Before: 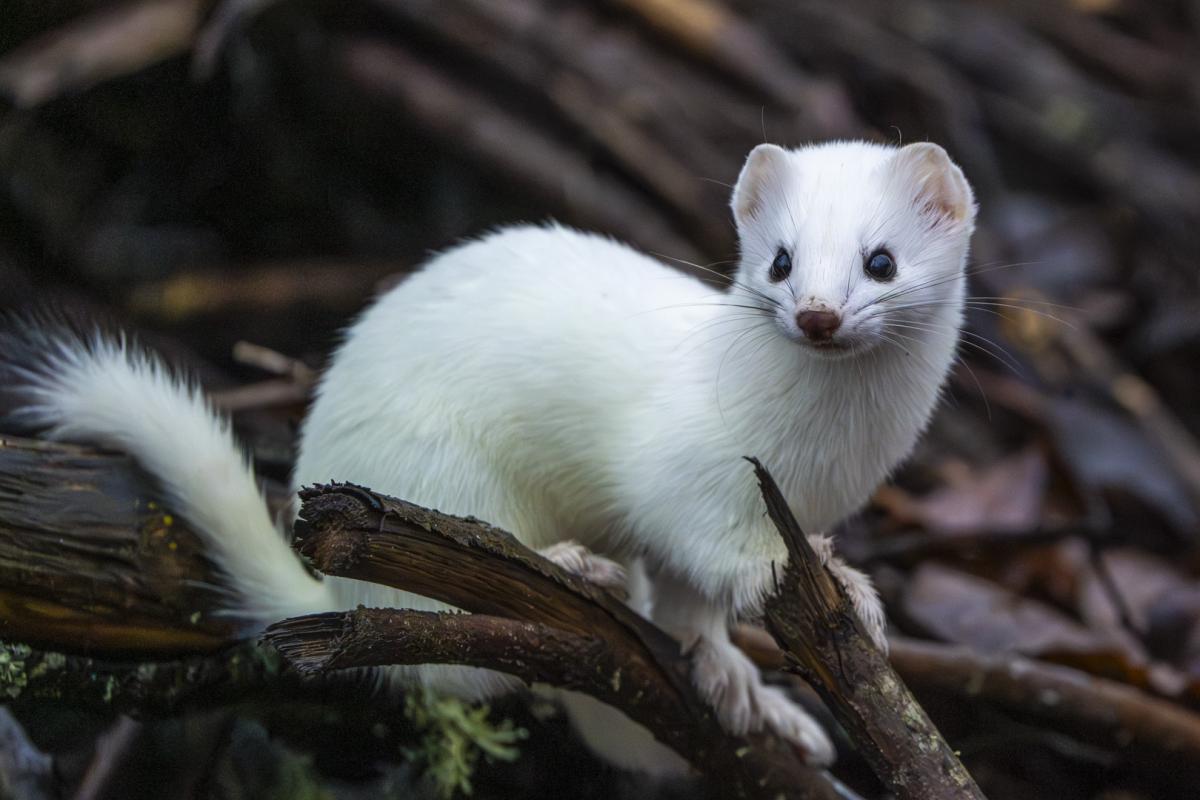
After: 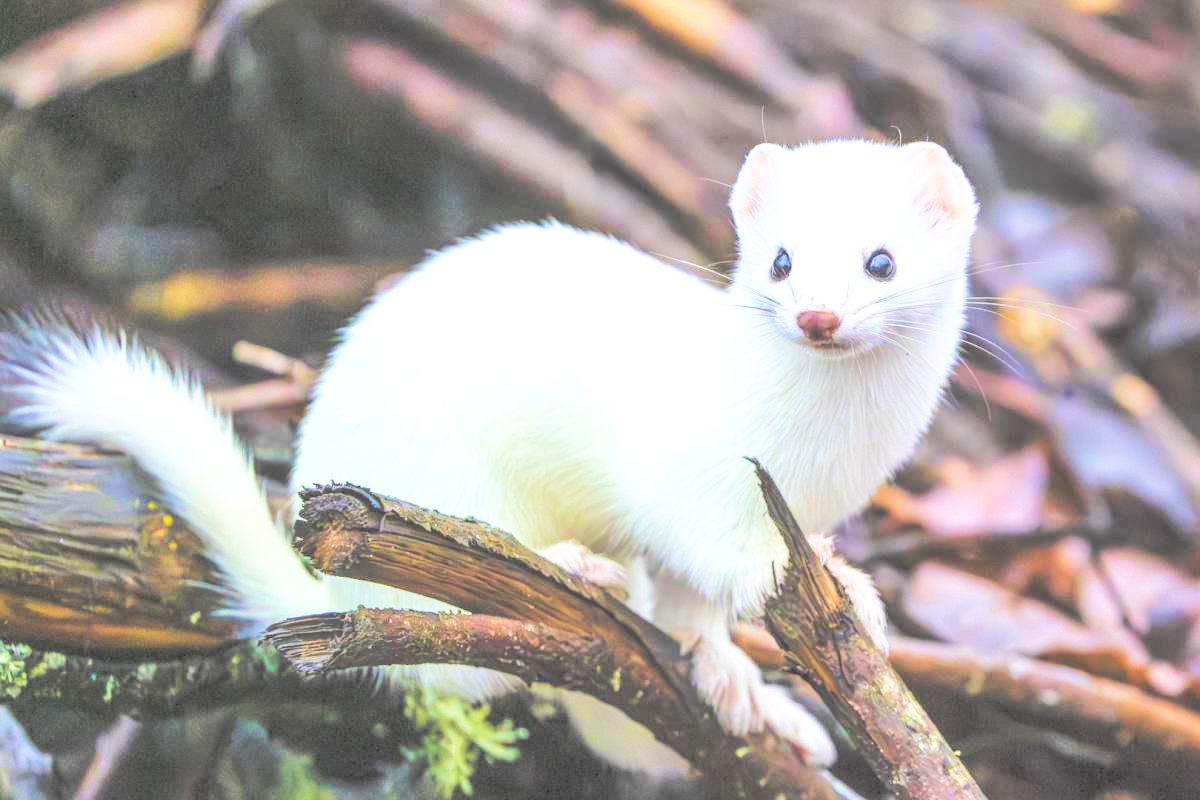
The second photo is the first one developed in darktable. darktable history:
exposure: black level correction 0, exposure 1.104 EV, compensate exposure bias true, compensate highlight preservation false
velvia: strength 44.55%
contrast brightness saturation: brightness 0.984
base curve: curves: ch0 [(0, 0) (0.036, 0.025) (0.121, 0.166) (0.206, 0.329) (0.605, 0.79) (1, 1)], preserve colors none
